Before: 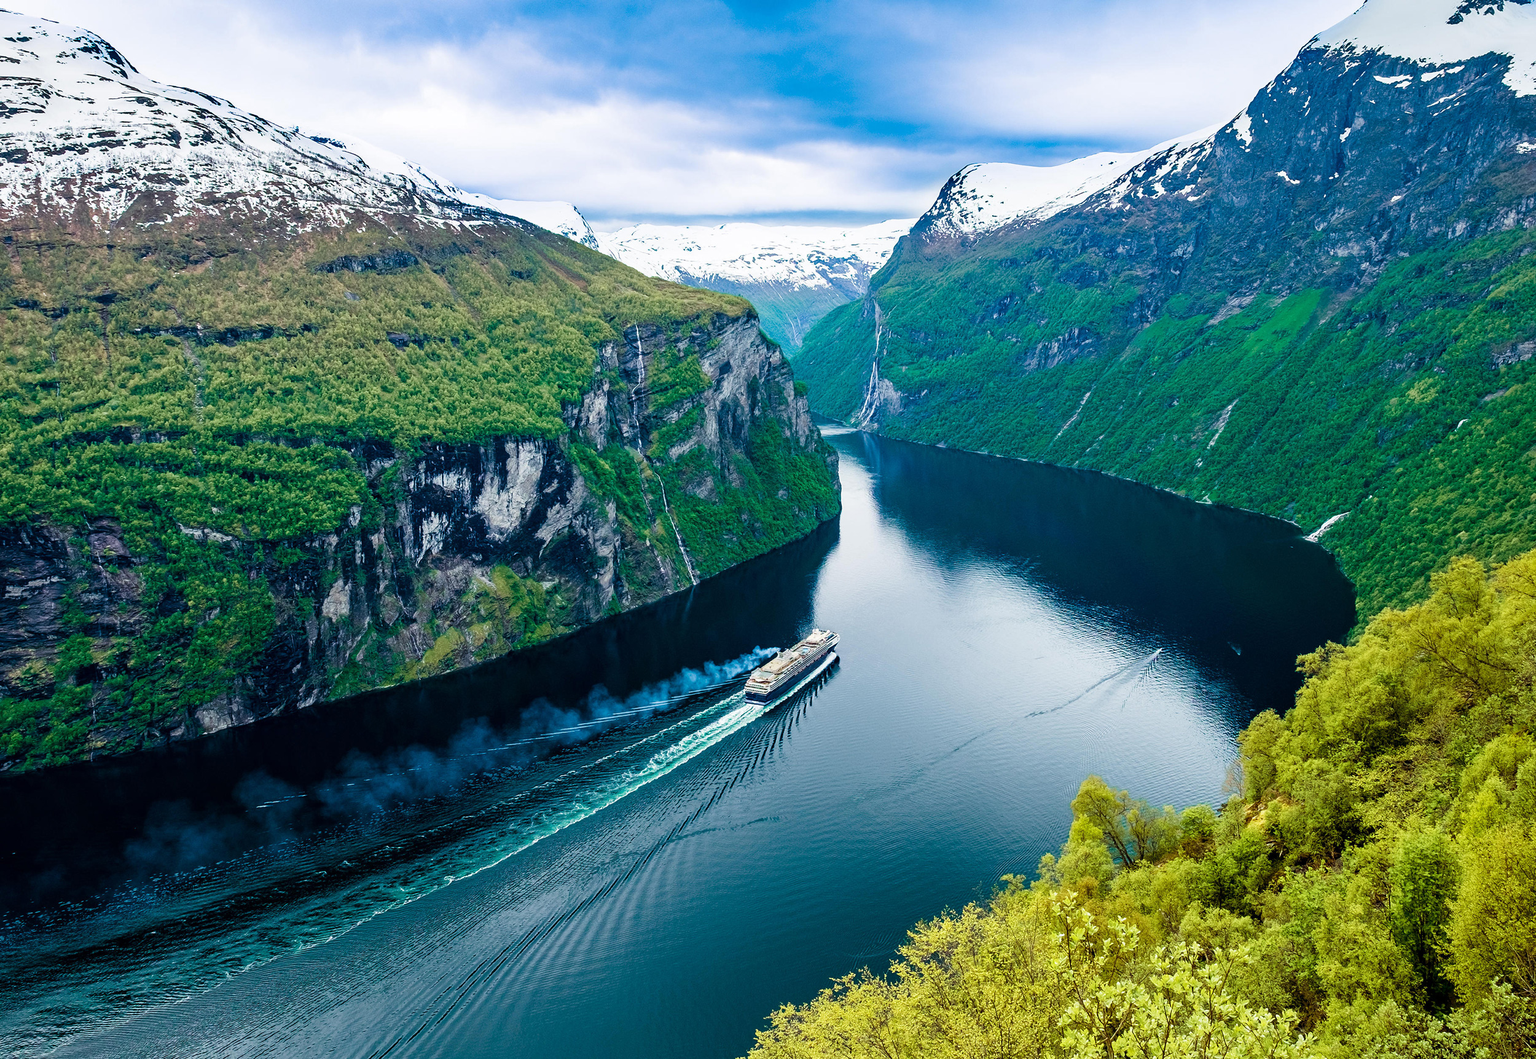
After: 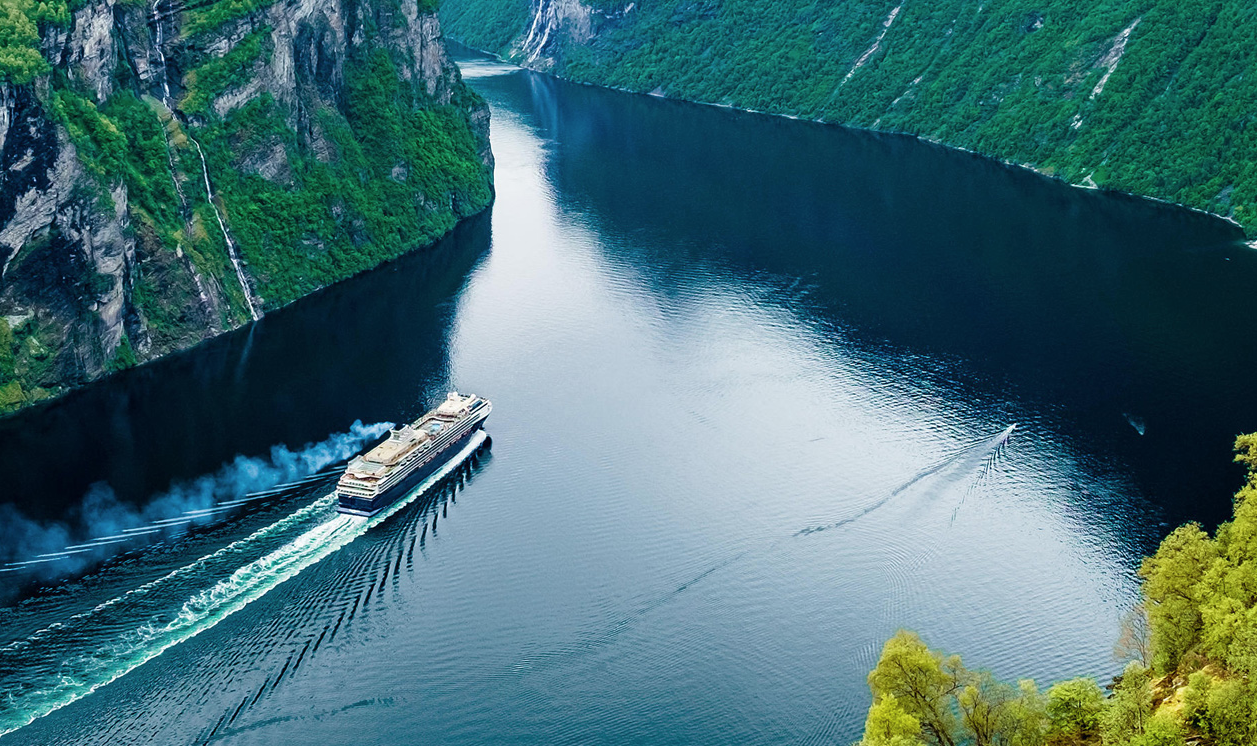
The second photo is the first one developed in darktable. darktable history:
contrast brightness saturation: saturation -0.05
crop: left 35.03%, top 36.625%, right 14.663%, bottom 20.057%
